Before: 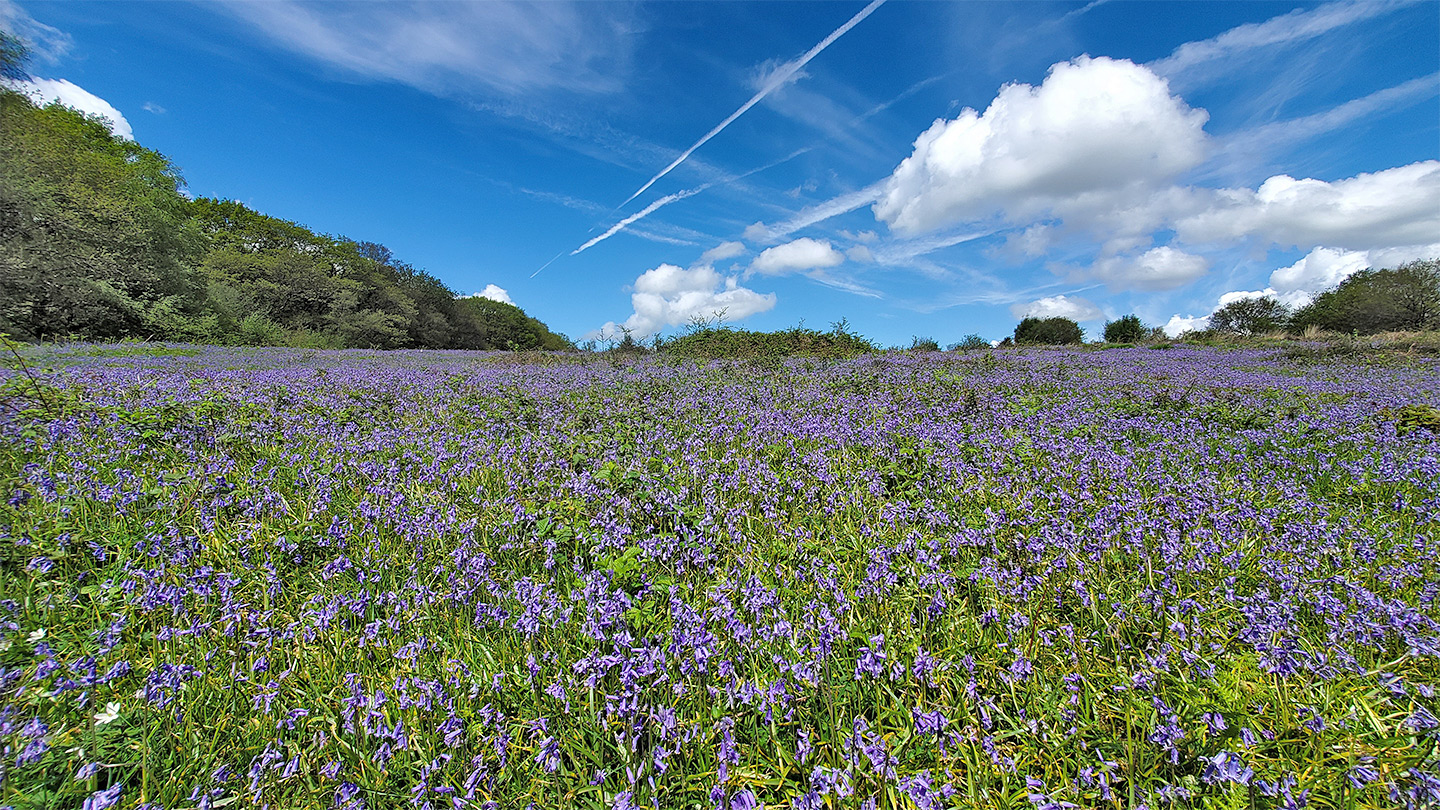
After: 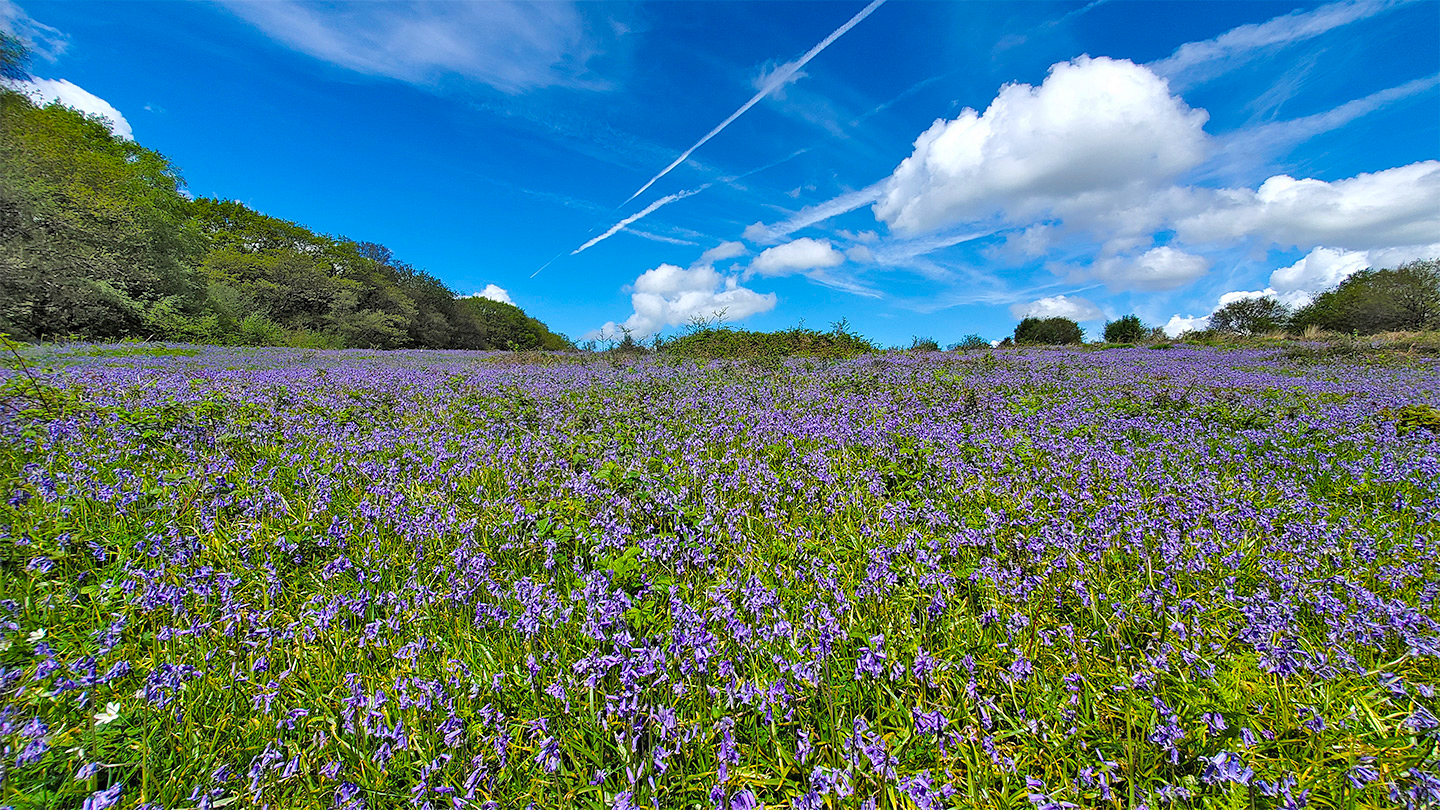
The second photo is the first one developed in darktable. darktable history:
color balance rgb: perceptual saturation grading › global saturation 33.685%, global vibrance 14.222%
